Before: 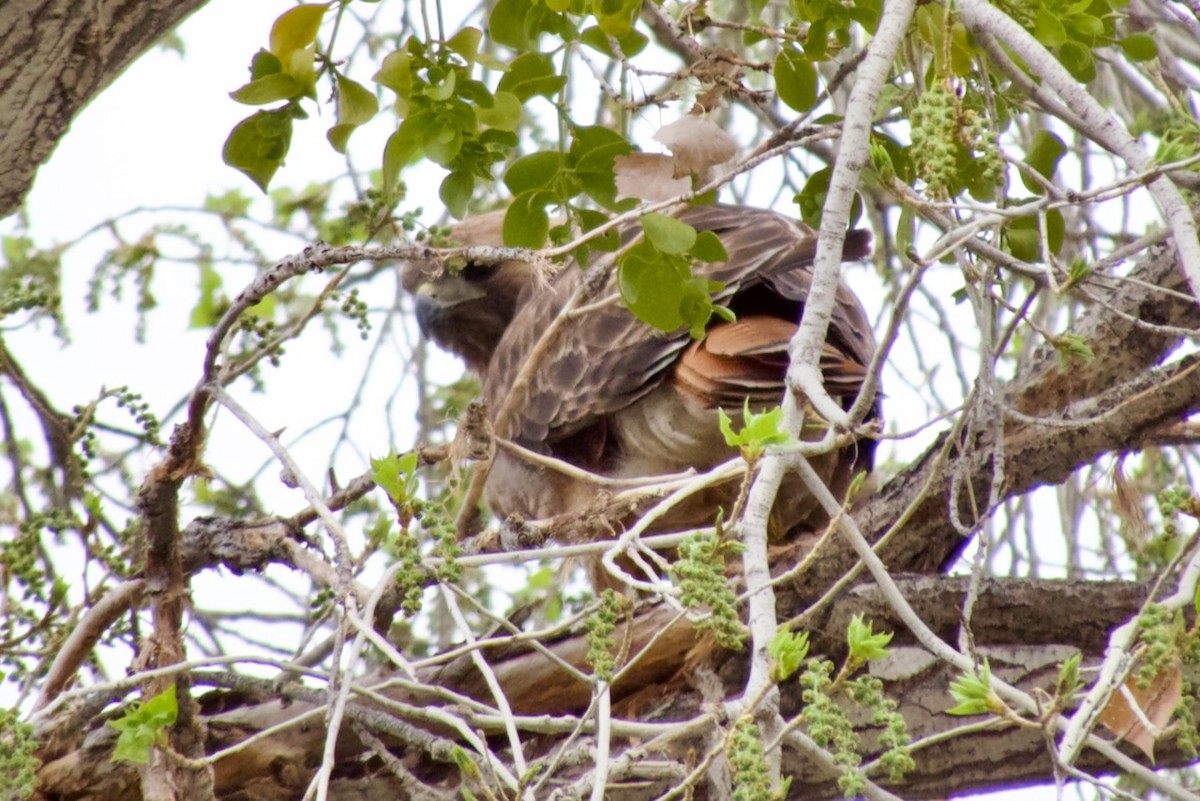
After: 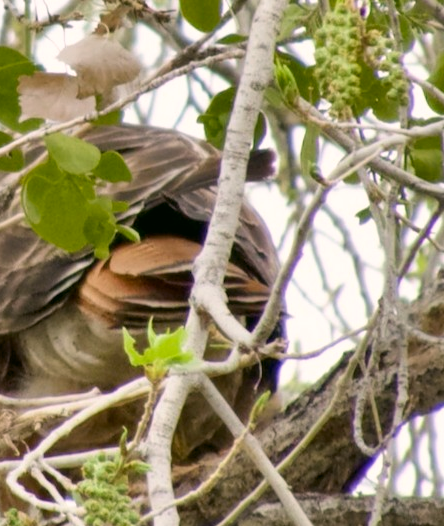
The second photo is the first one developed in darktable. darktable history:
color correction: highlights a* 3.96, highlights b* 4.95, shadows a* -8.06, shadows b* 4.53
crop and rotate: left 49.742%, top 10.085%, right 13.249%, bottom 24.126%
